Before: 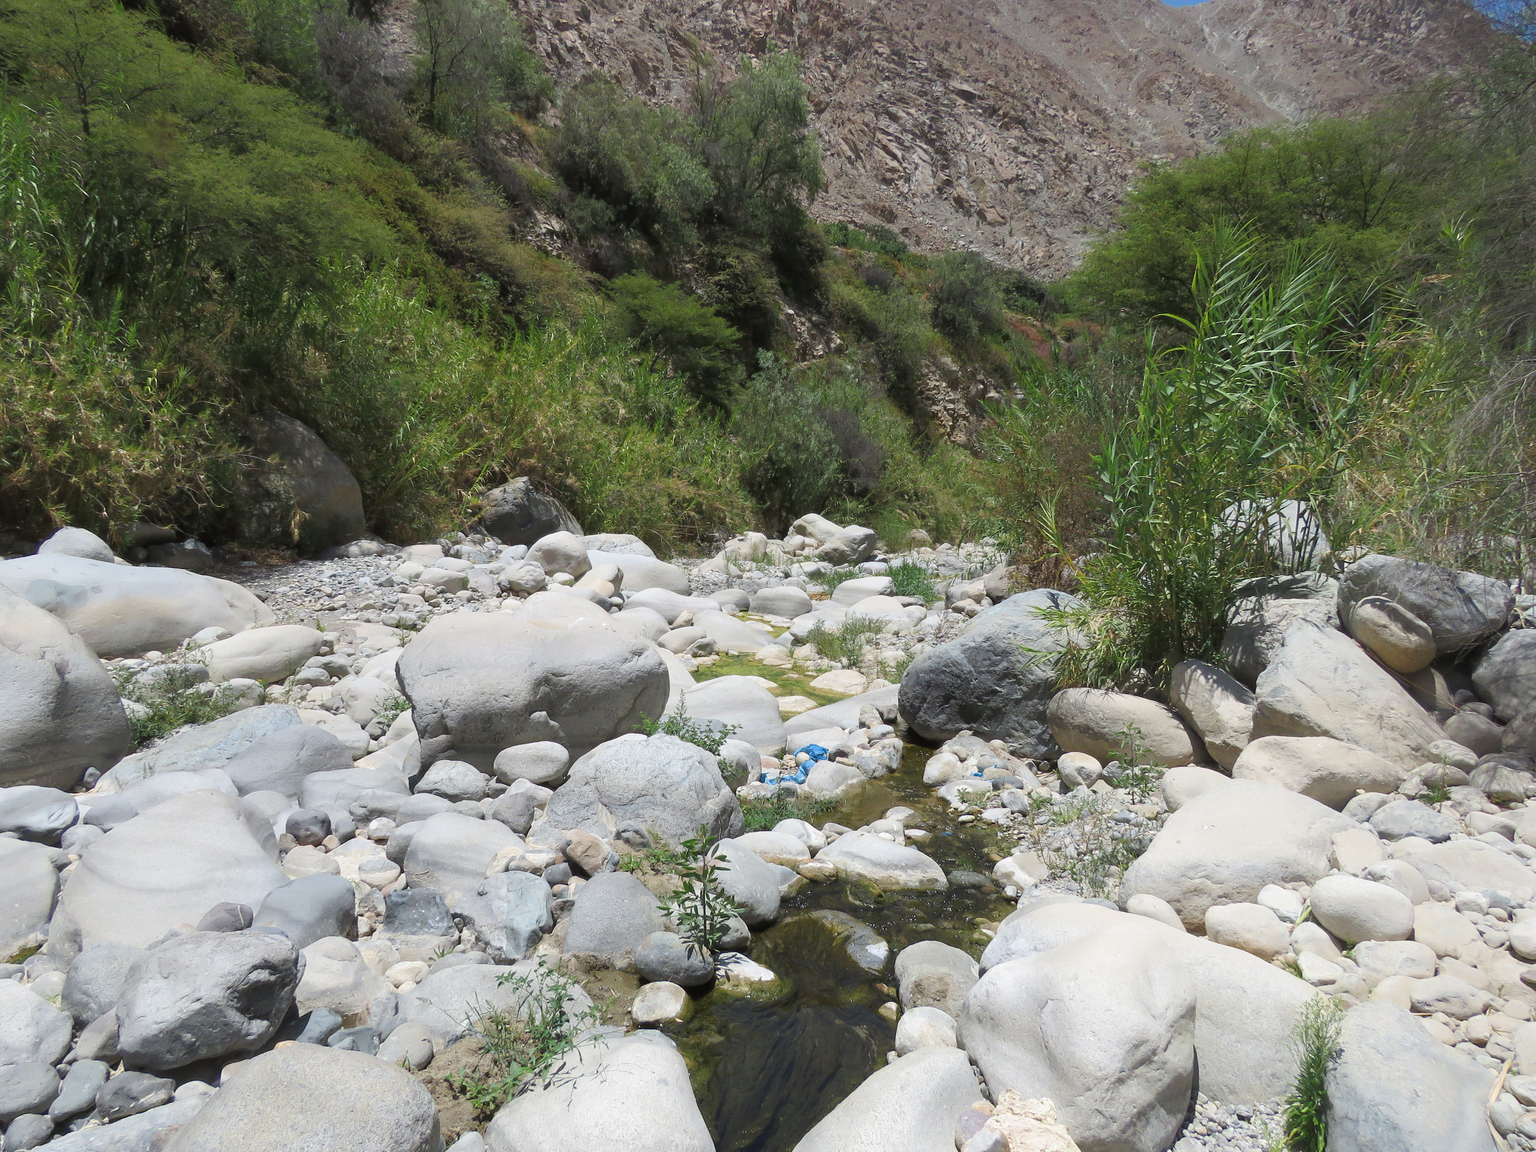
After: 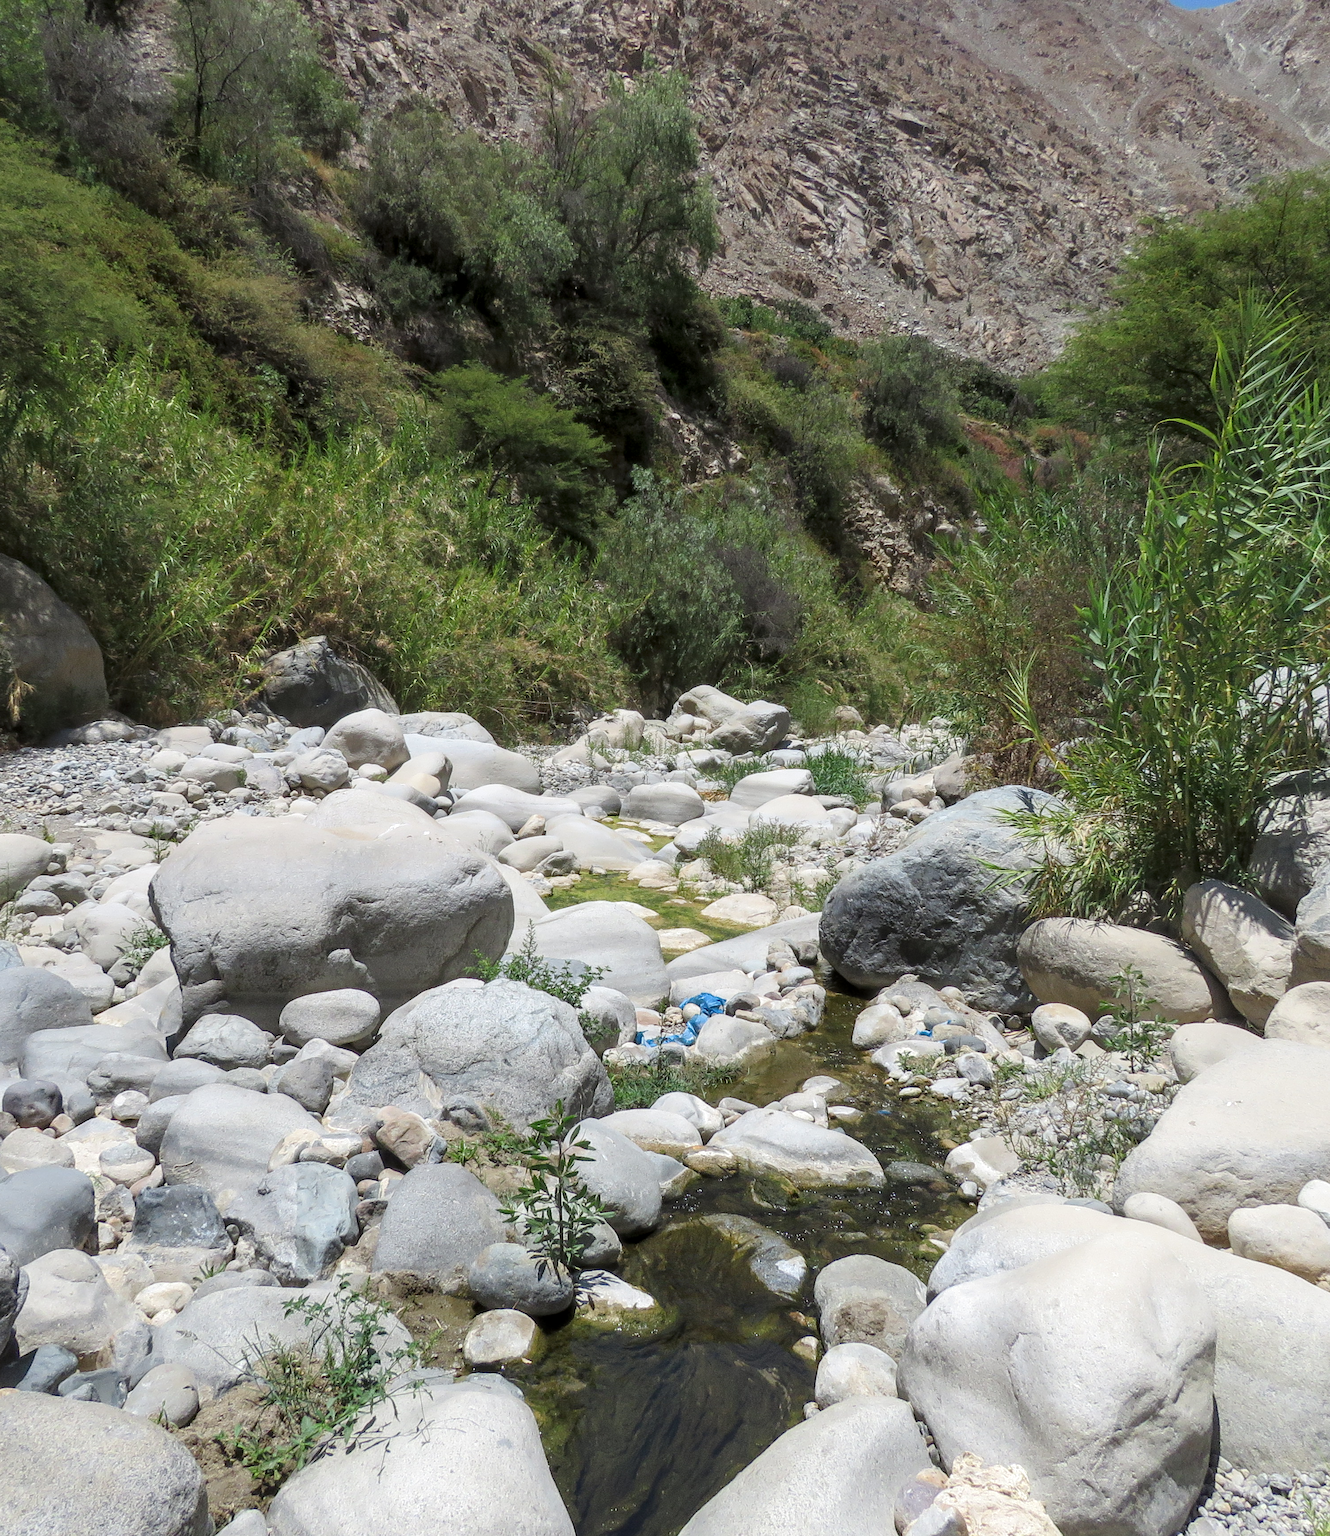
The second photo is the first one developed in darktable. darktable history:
local contrast: detail 130%
crop and rotate: left 18.524%, right 16.518%
tone equalizer: smoothing diameter 2.11%, edges refinement/feathering 19.93, mask exposure compensation -1.57 EV, filter diffusion 5
